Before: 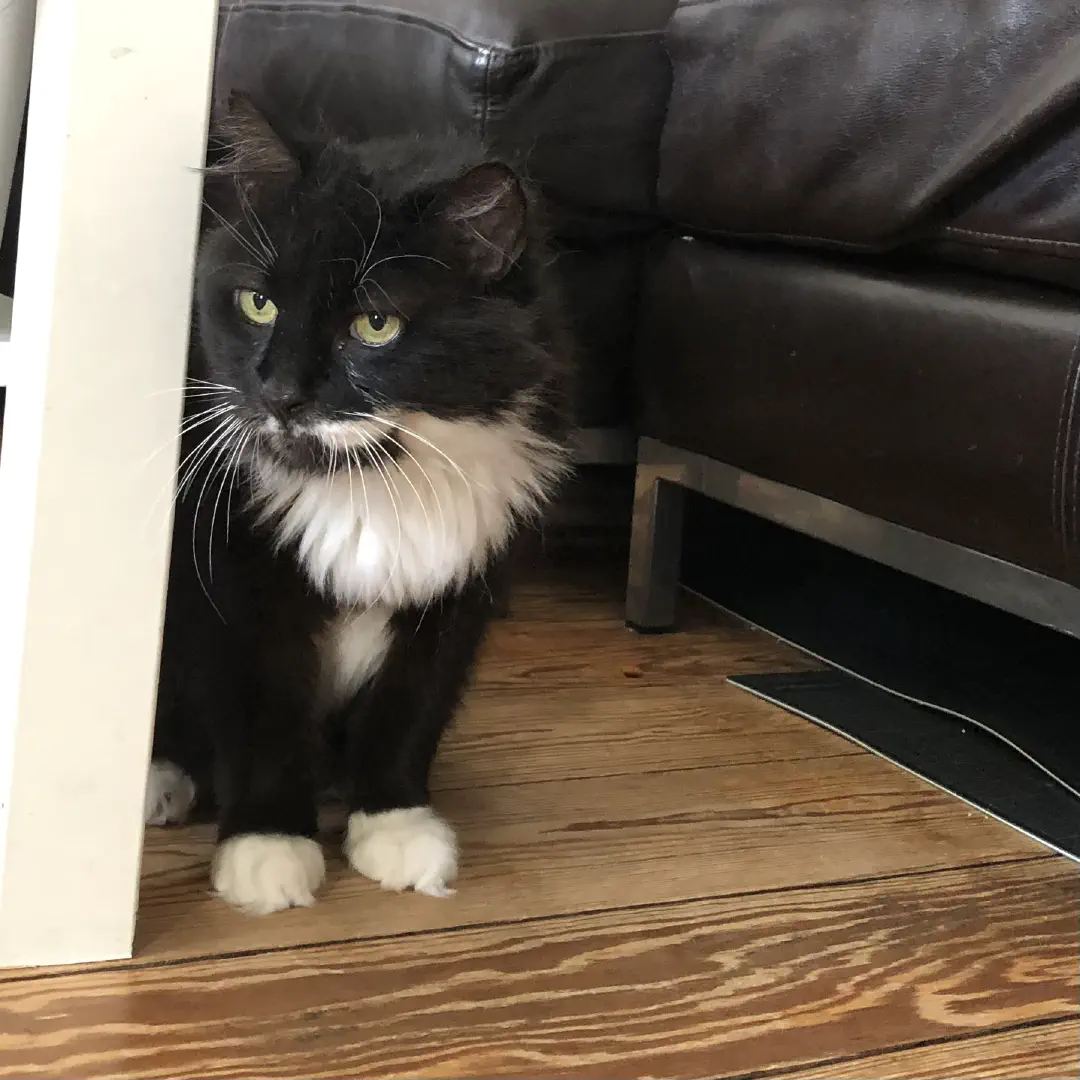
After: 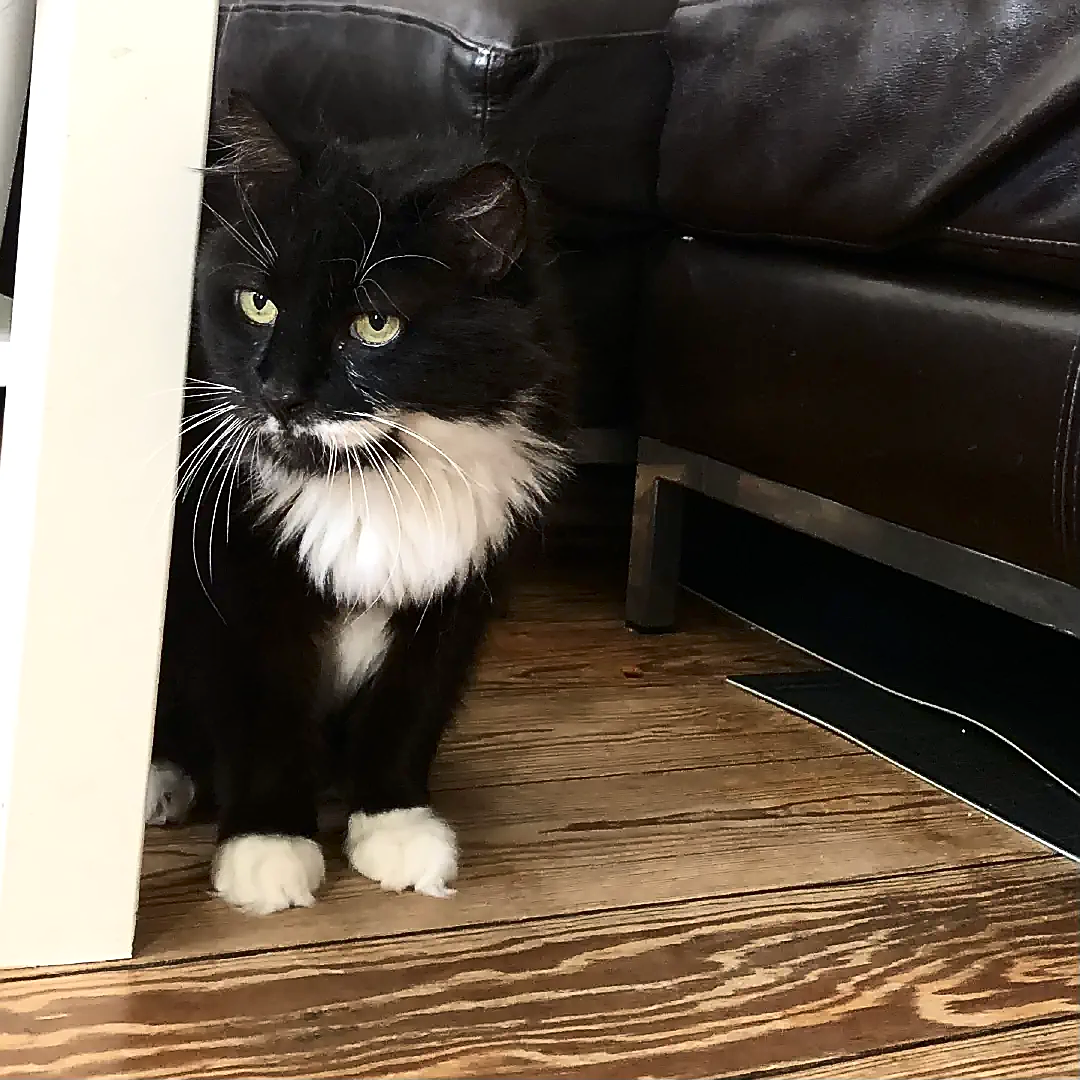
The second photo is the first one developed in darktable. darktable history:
contrast brightness saturation: contrast 0.28
sharpen: radius 1.4, amount 1.25, threshold 0.7
